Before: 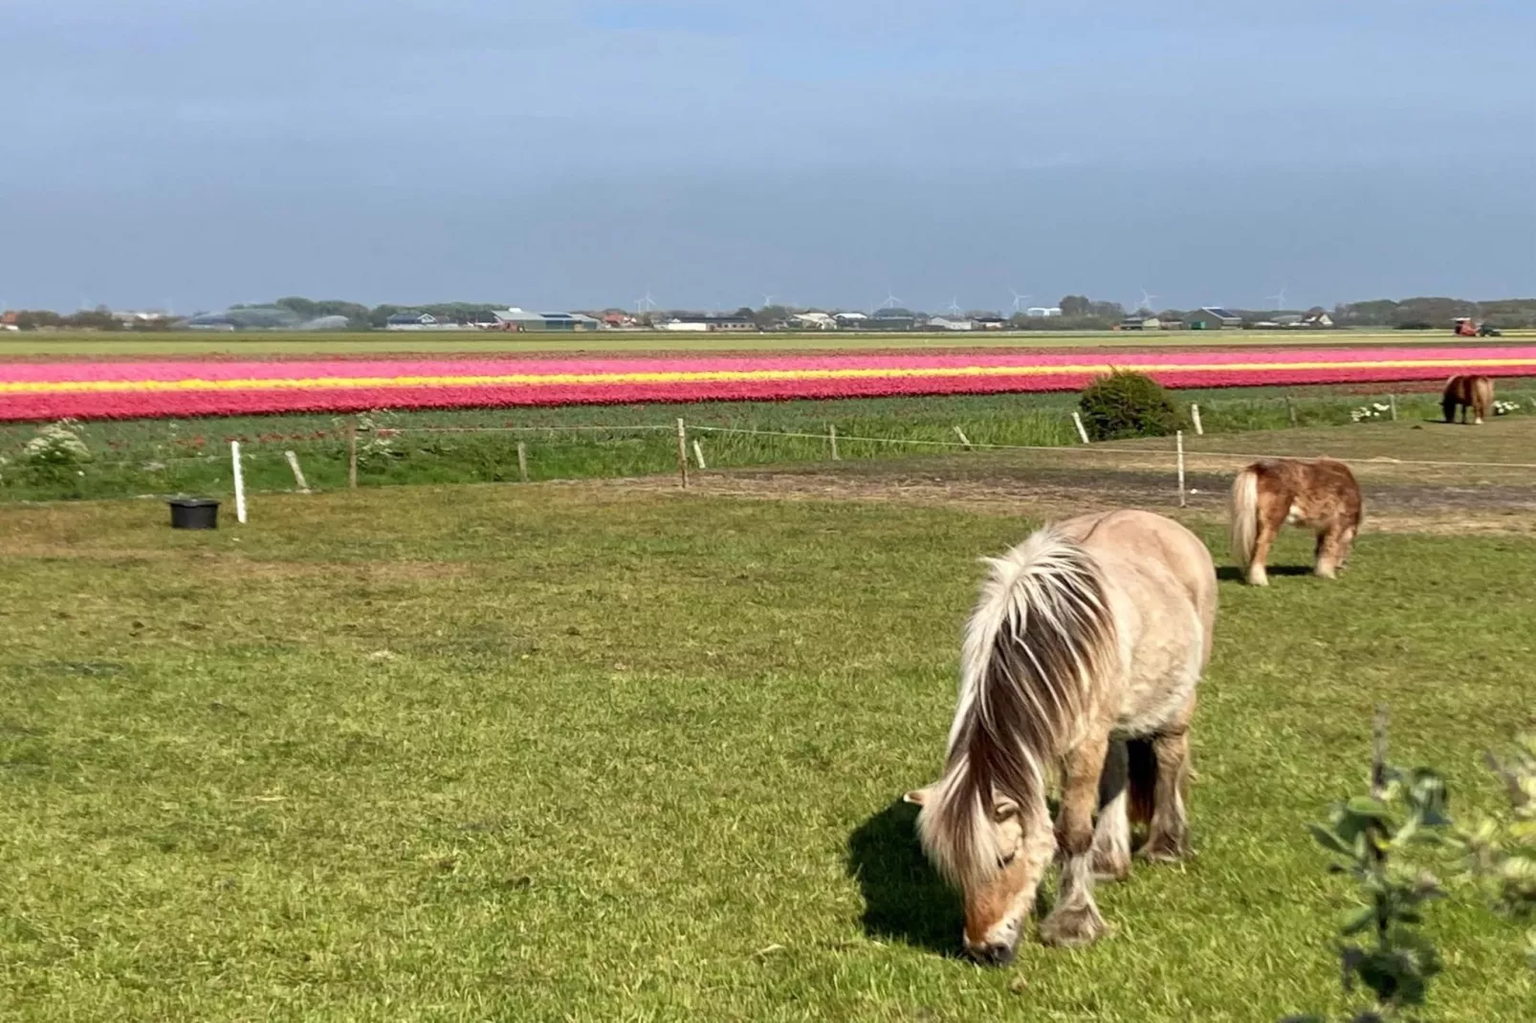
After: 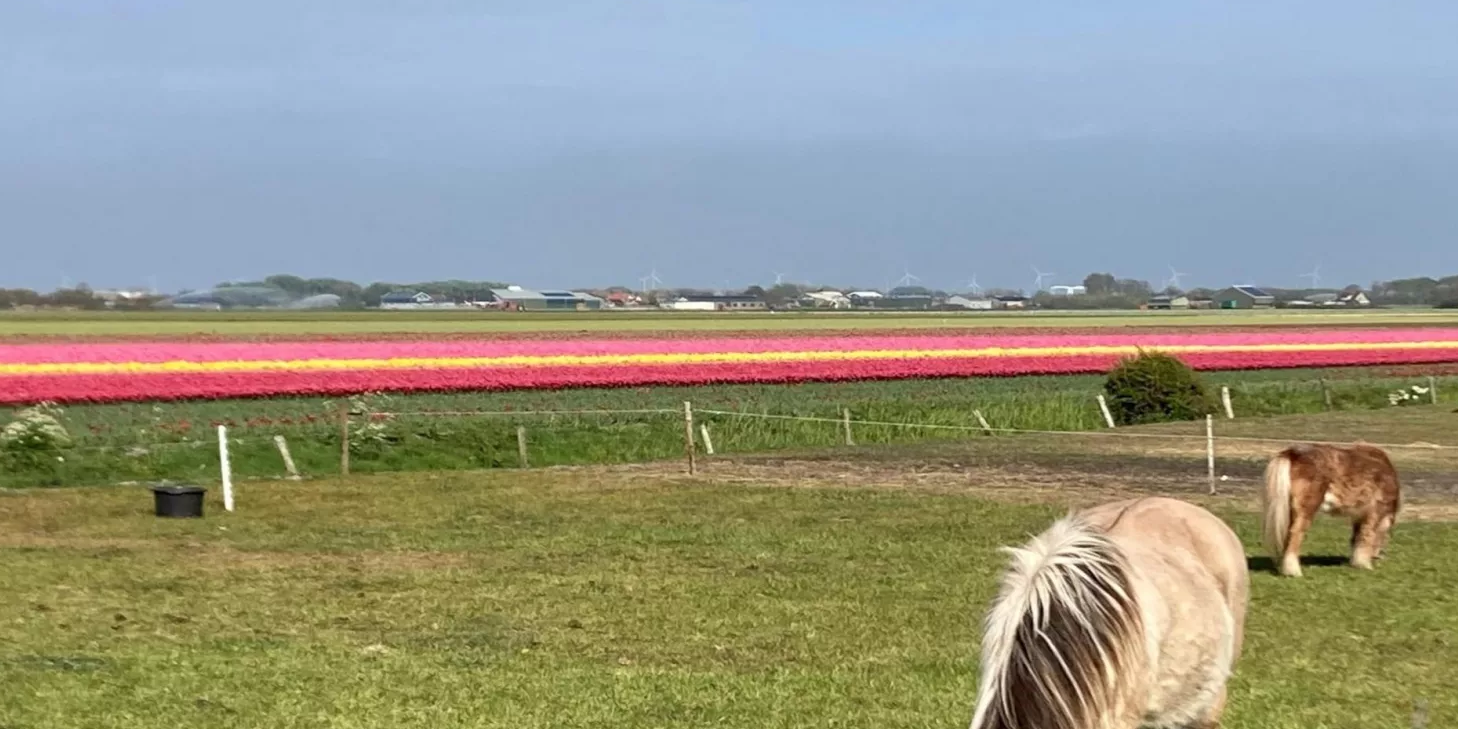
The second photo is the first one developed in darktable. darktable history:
crop: left 1.532%, top 3.431%, right 7.621%, bottom 28.435%
